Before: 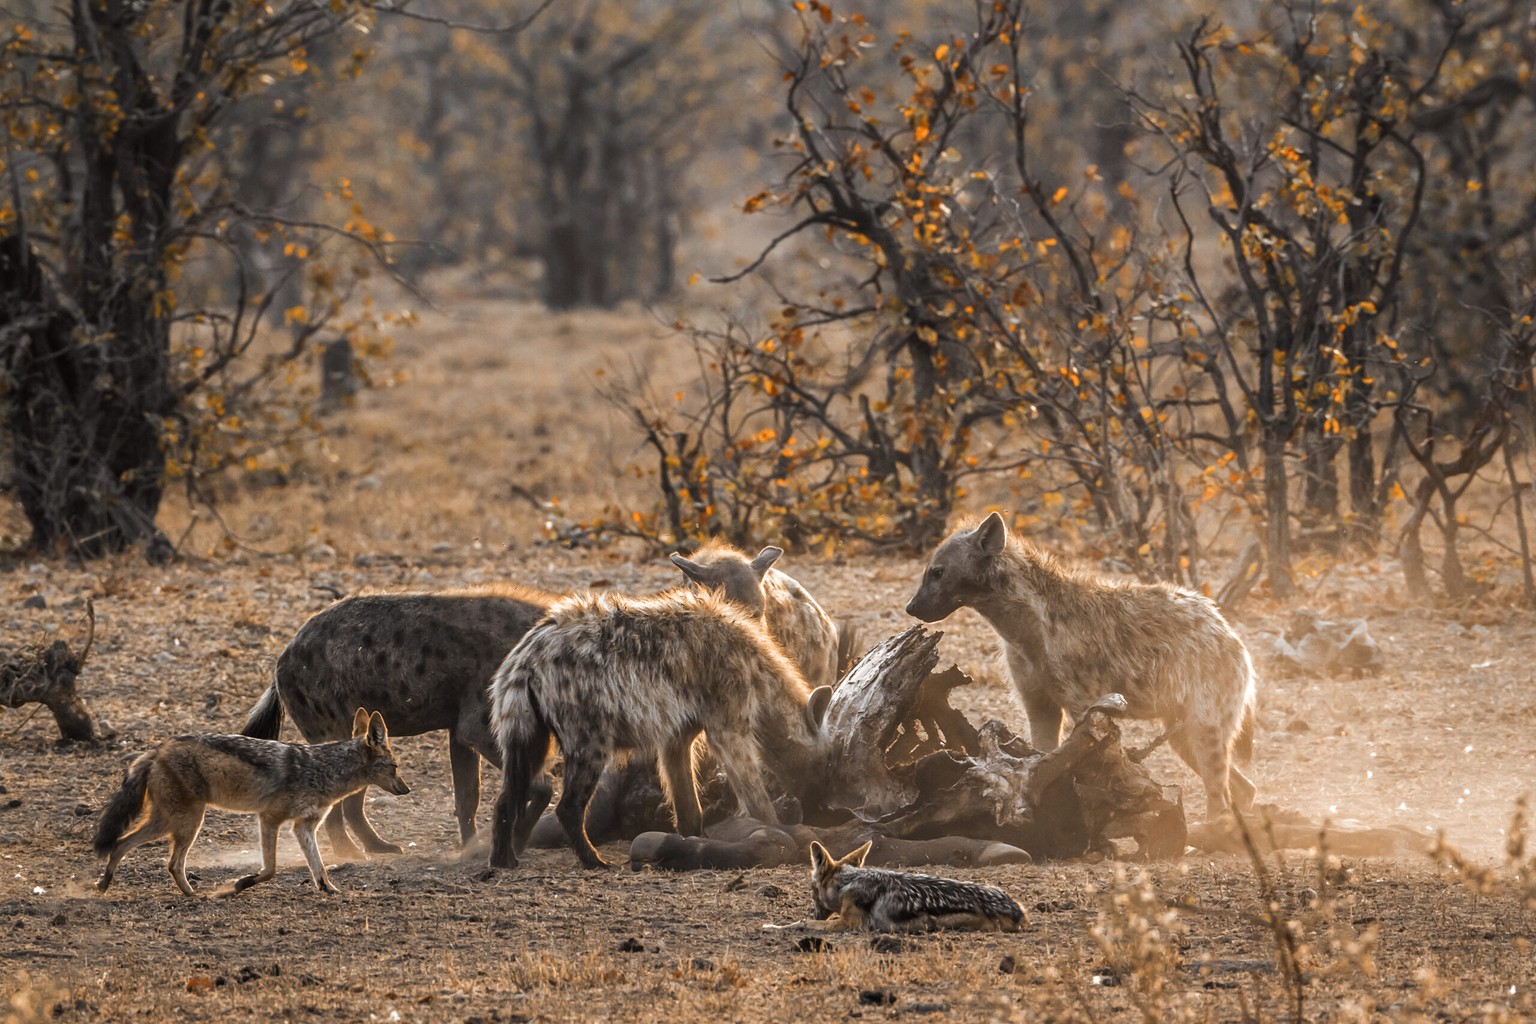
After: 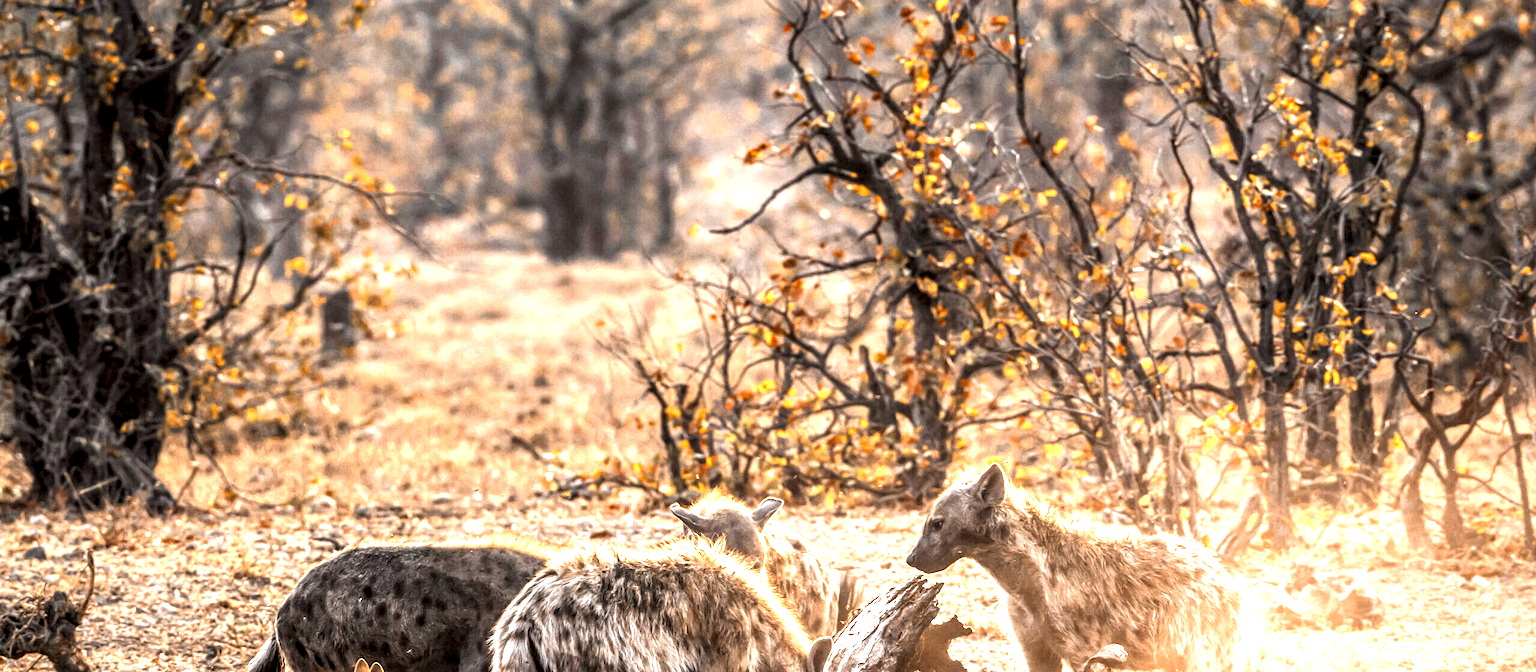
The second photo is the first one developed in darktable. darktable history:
local contrast: highlights 60%, shadows 60%, detail 160%
exposure: black level correction 0, exposure 1.35 EV, compensate exposure bias true, compensate highlight preservation false
crop and rotate: top 4.848%, bottom 29.503%
